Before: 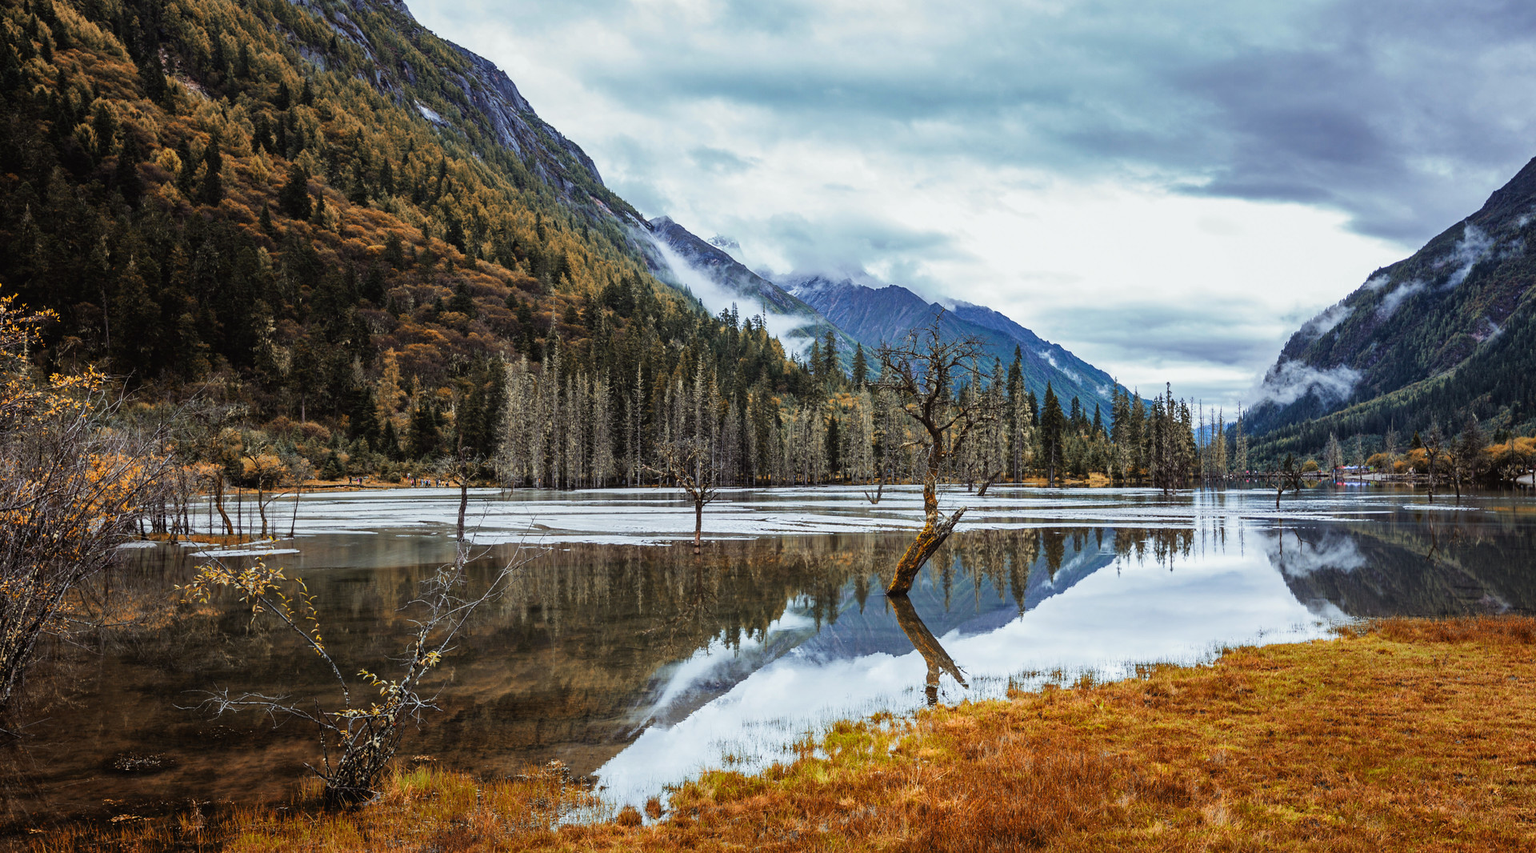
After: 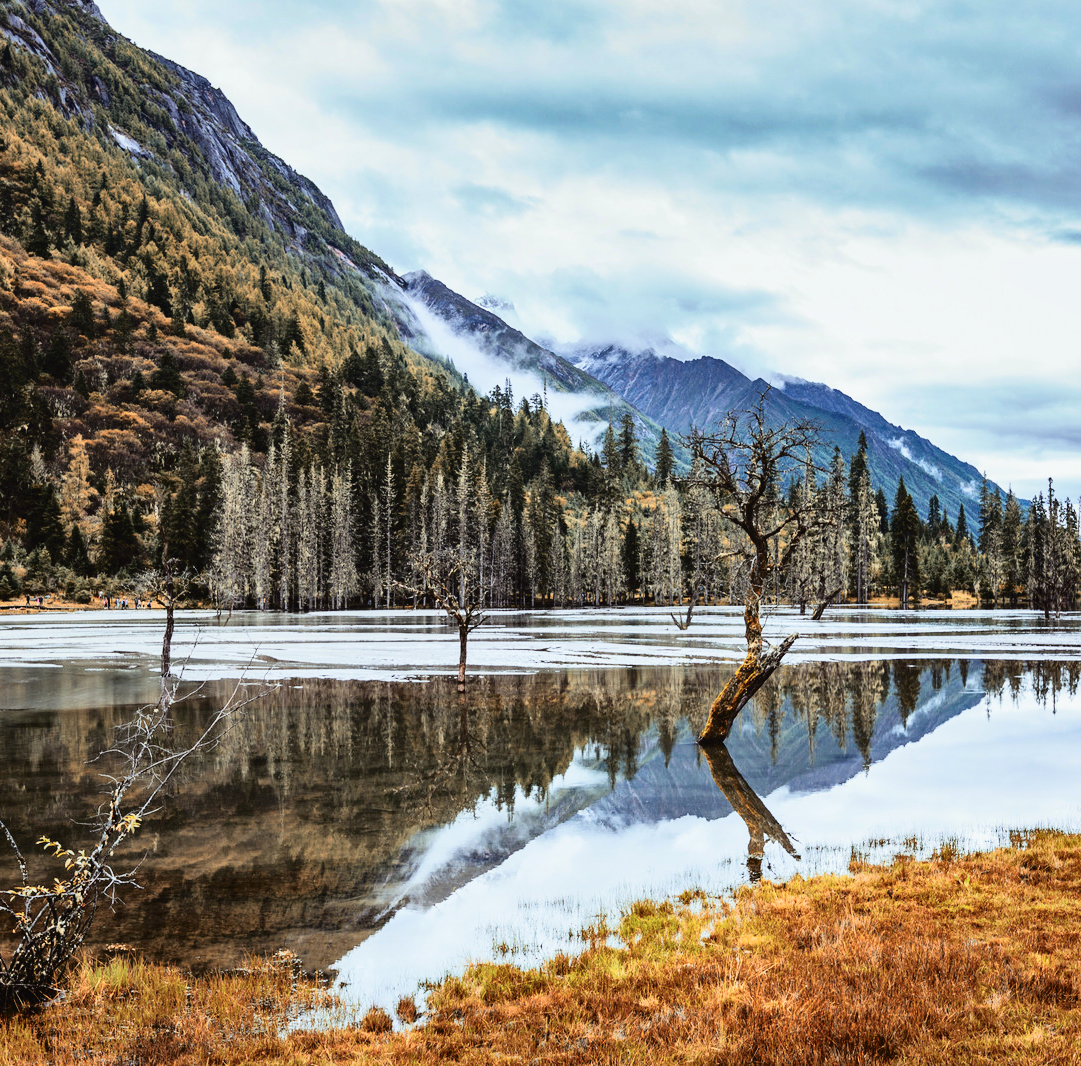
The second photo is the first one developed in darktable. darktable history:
tone curve: curves: ch0 [(0, 0) (0.003, 0.011) (0.011, 0.014) (0.025, 0.023) (0.044, 0.035) (0.069, 0.047) (0.1, 0.065) (0.136, 0.098) (0.177, 0.139) (0.224, 0.214) (0.277, 0.306) (0.335, 0.392) (0.399, 0.484) (0.468, 0.584) (0.543, 0.68) (0.623, 0.772) (0.709, 0.847) (0.801, 0.905) (0.898, 0.951) (1, 1)], color space Lab, independent channels, preserve colors none
crop: left 21.367%, right 22.283%
shadows and highlights: soften with gaussian
